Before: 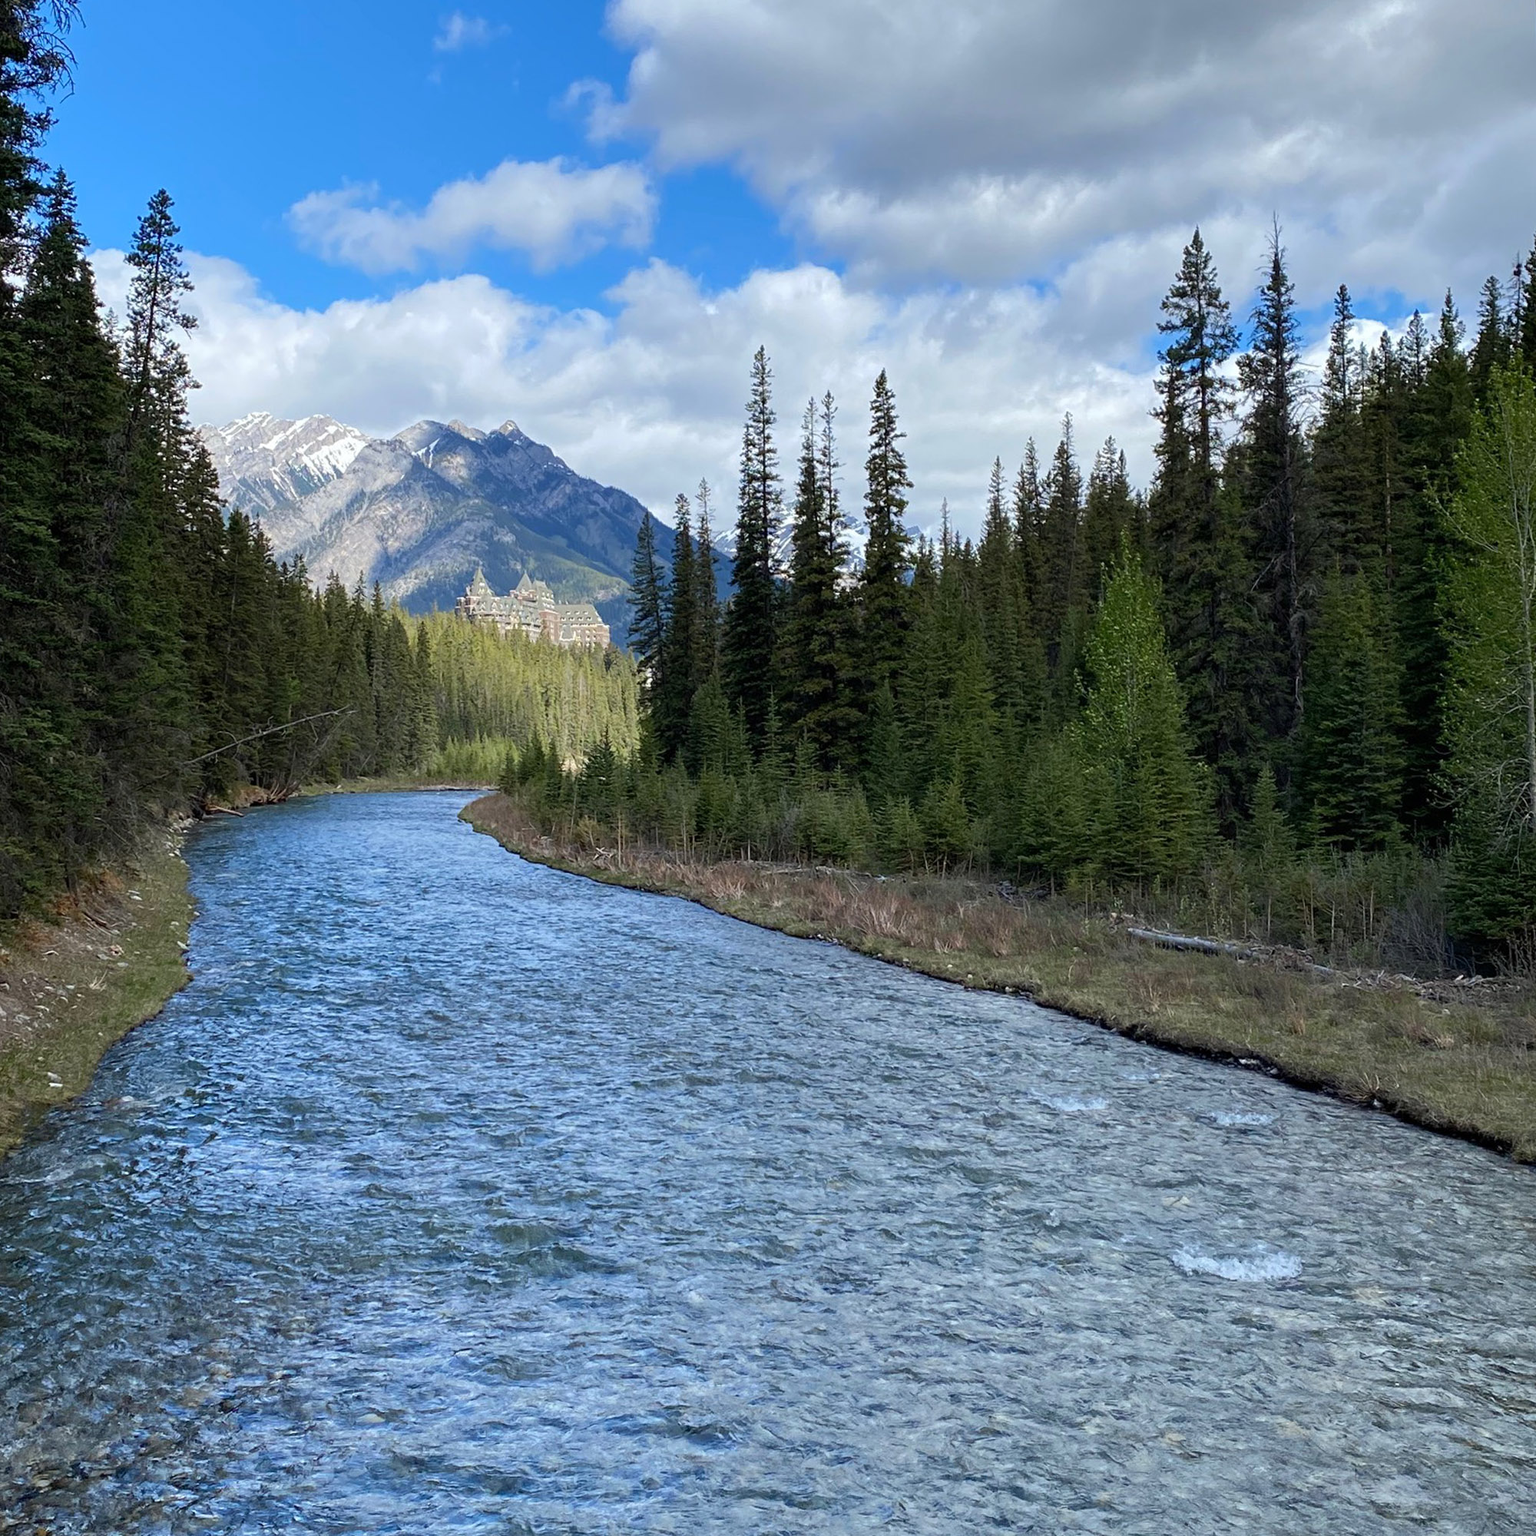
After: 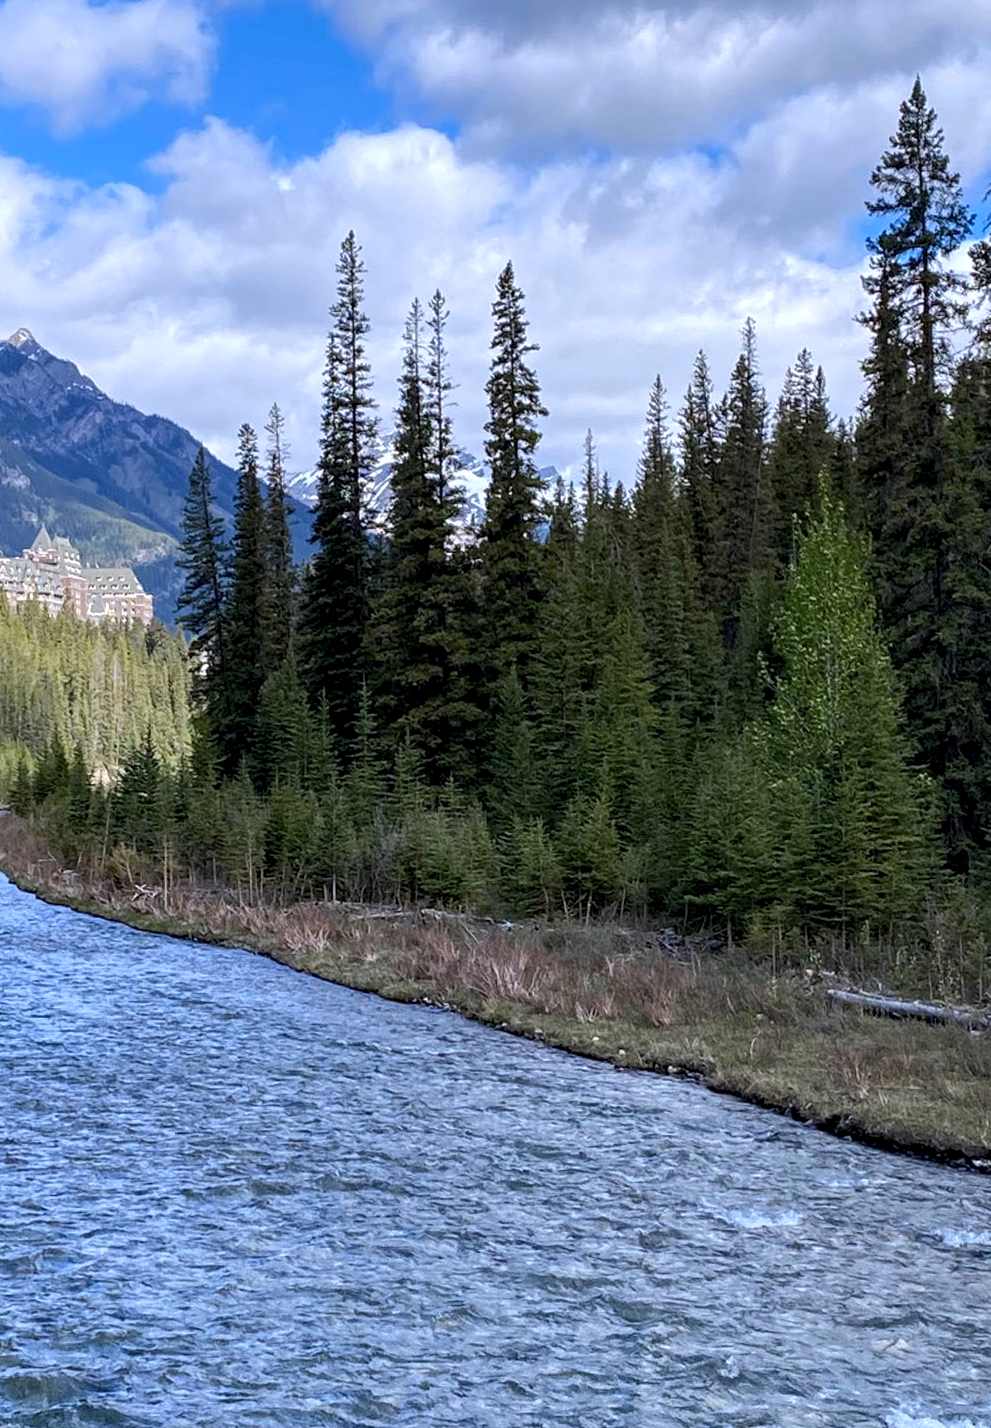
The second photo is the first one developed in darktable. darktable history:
white balance: red 1.004, blue 1.096
crop: left 32.075%, top 10.976%, right 18.355%, bottom 17.596%
local contrast: highlights 83%, shadows 81%
